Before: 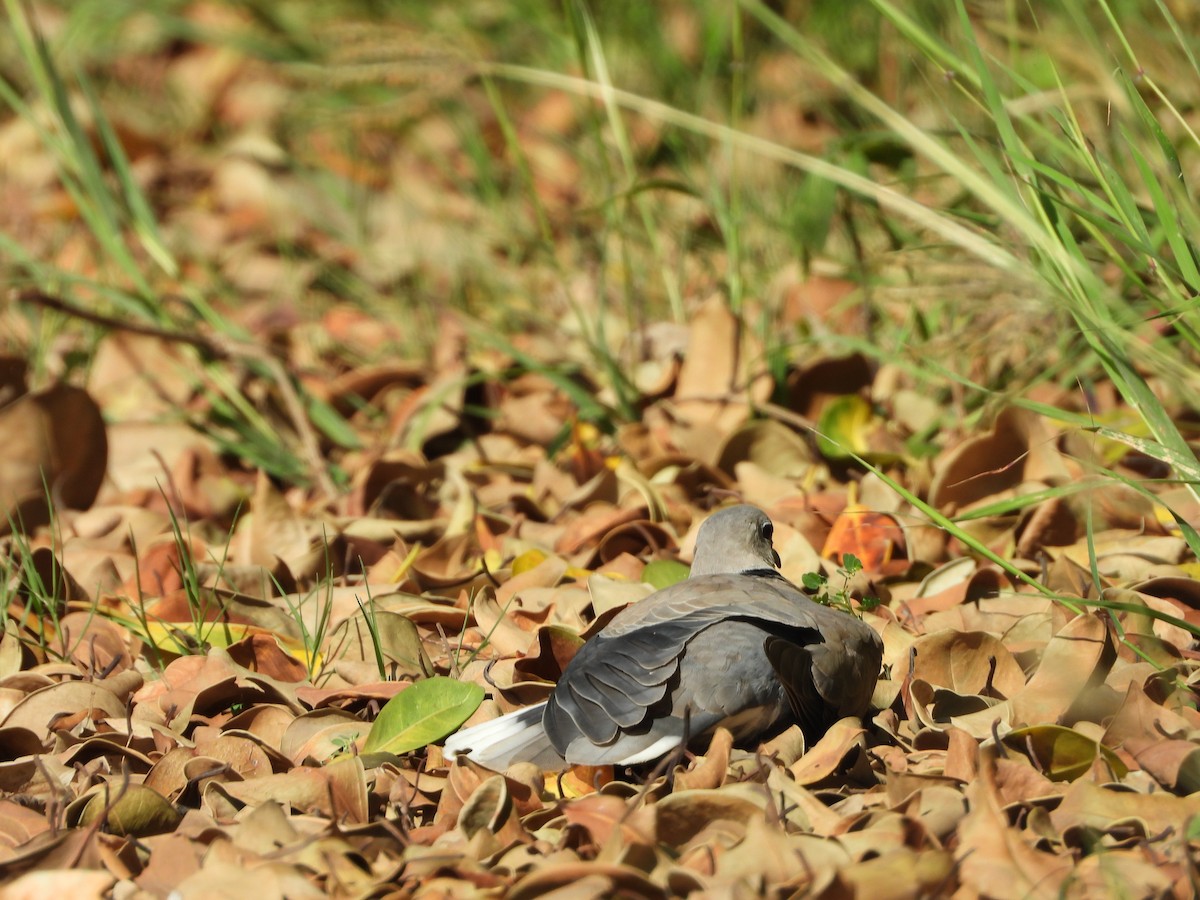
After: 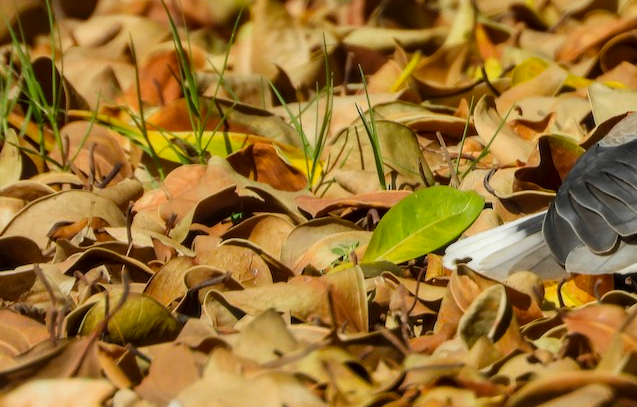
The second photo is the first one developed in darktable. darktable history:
exposure: exposure -0.251 EV, compensate exposure bias true, compensate highlight preservation false
local contrast: on, module defaults
crop and rotate: top 54.591%, right 46.898%, bottom 0.149%
color balance rgb: perceptual saturation grading › global saturation 30.69%
